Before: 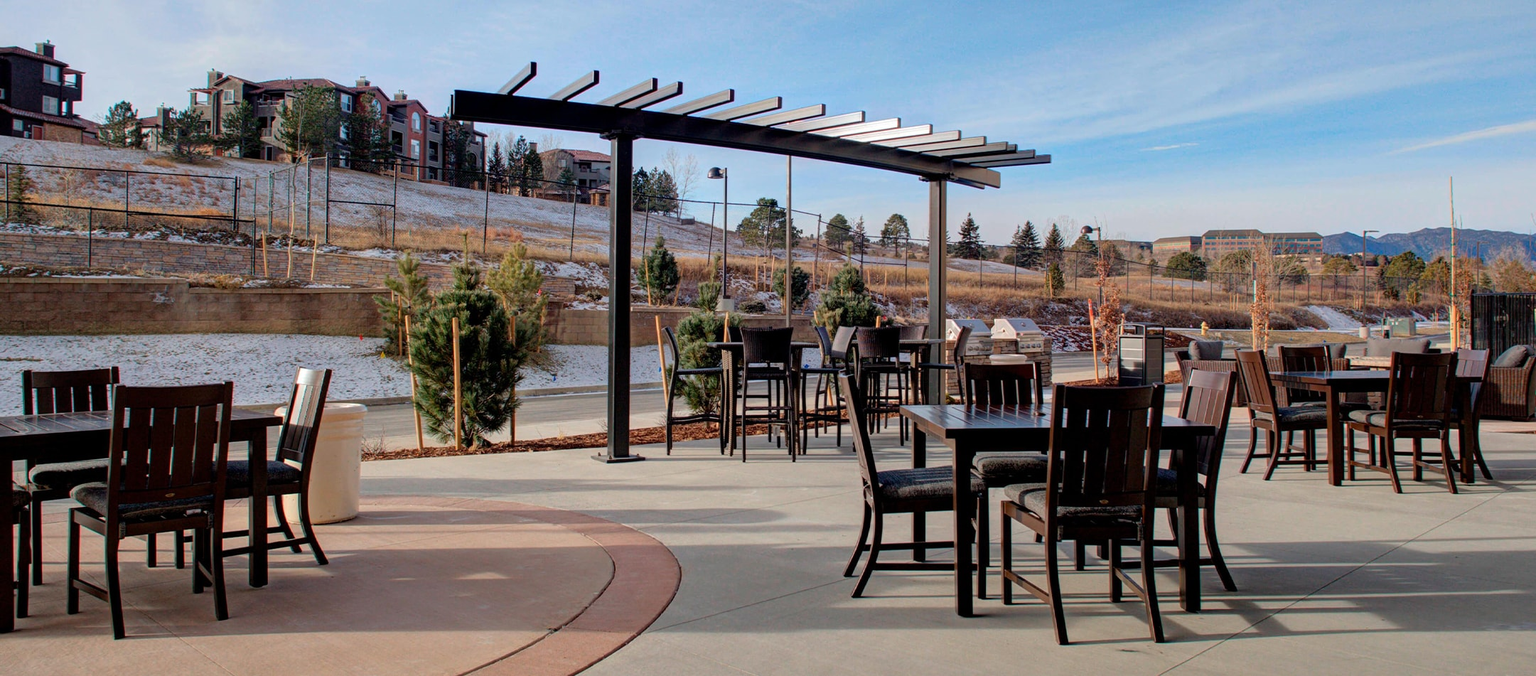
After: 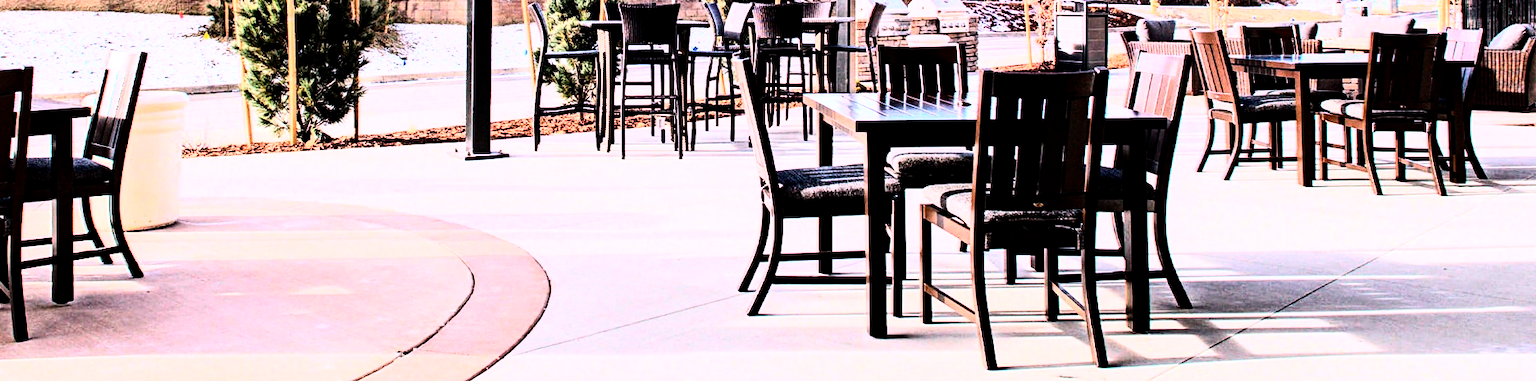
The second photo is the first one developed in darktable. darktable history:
exposure: black level correction 0, exposure 0.7 EV, compensate exposure bias true, compensate highlight preservation false
white balance: red 1.066, blue 1.119
contrast equalizer: octaves 7, y [[0.6 ×6], [0.55 ×6], [0 ×6], [0 ×6], [0 ×6]], mix 0.15
rgb curve: curves: ch0 [(0, 0) (0.21, 0.15) (0.24, 0.21) (0.5, 0.75) (0.75, 0.96) (0.89, 0.99) (1, 1)]; ch1 [(0, 0.02) (0.21, 0.13) (0.25, 0.2) (0.5, 0.67) (0.75, 0.9) (0.89, 0.97) (1, 1)]; ch2 [(0, 0.02) (0.21, 0.13) (0.25, 0.2) (0.5, 0.67) (0.75, 0.9) (0.89, 0.97) (1, 1)], compensate middle gray true
local contrast: highlights 100%, shadows 100%, detail 120%, midtone range 0.2
crop and rotate: left 13.306%, top 48.129%, bottom 2.928%
contrast brightness saturation: contrast 0.24, brightness 0.09
